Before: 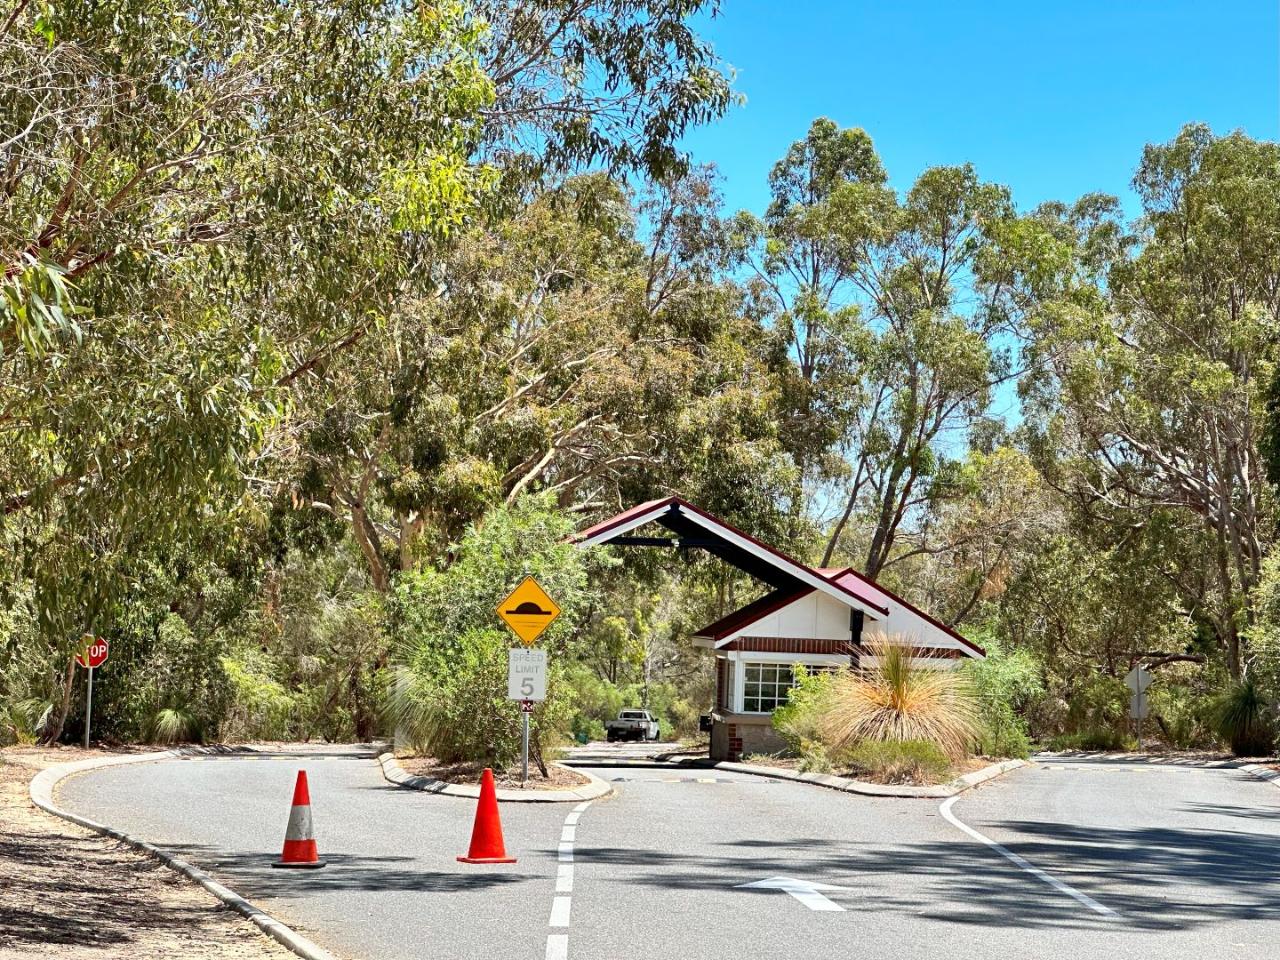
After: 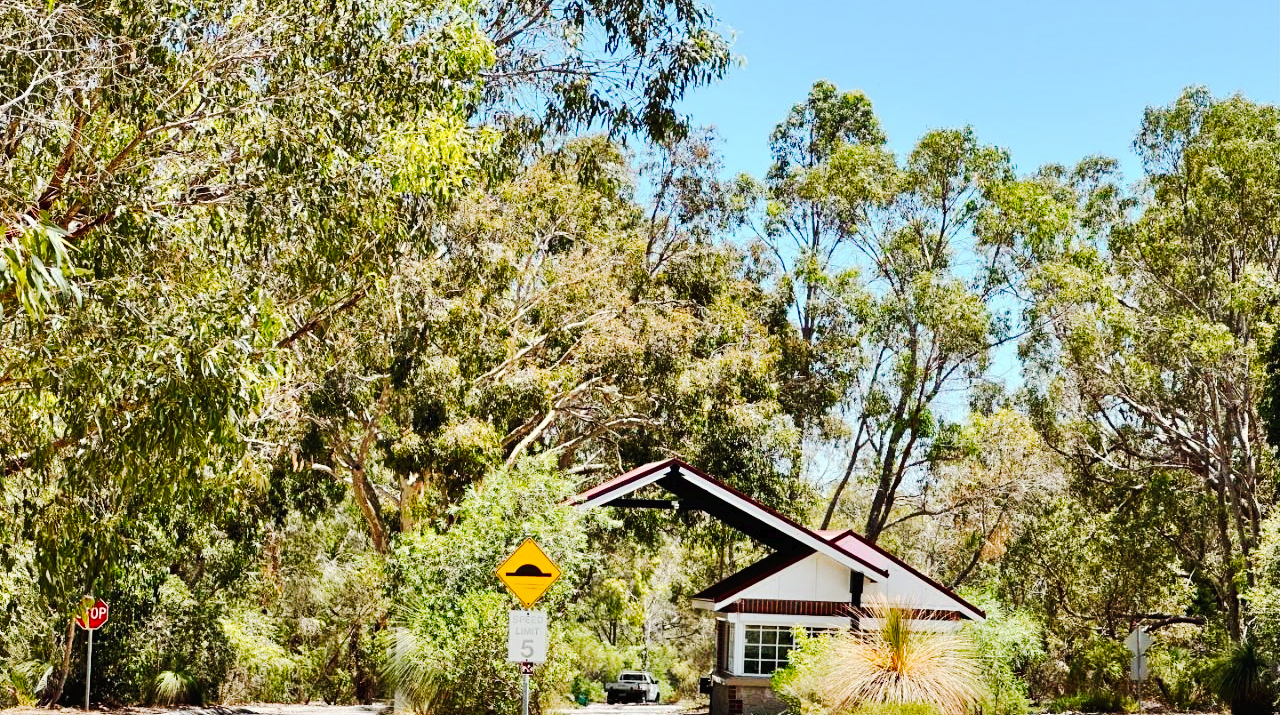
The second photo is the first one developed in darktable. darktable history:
crop: top 4.011%, bottom 21.423%
tone curve: curves: ch0 [(0, 0) (0.003, 0.017) (0.011, 0.017) (0.025, 0.017) (0.044, 0.019) (0.069, 0.03) (0.1, 0.046) (0.136, 0.066) (0.177, 0.104) (0.224, 0.151) (0.277, 0.231) (0.335, 0.321) (0.399, 0.454) (0.468, 0.567) (0.543, 0.674) (0.623, 0.763) (0.709, 0.82) (0.801, 0.872) (0.898, 0.934) (1, 1)], preserve colors none
